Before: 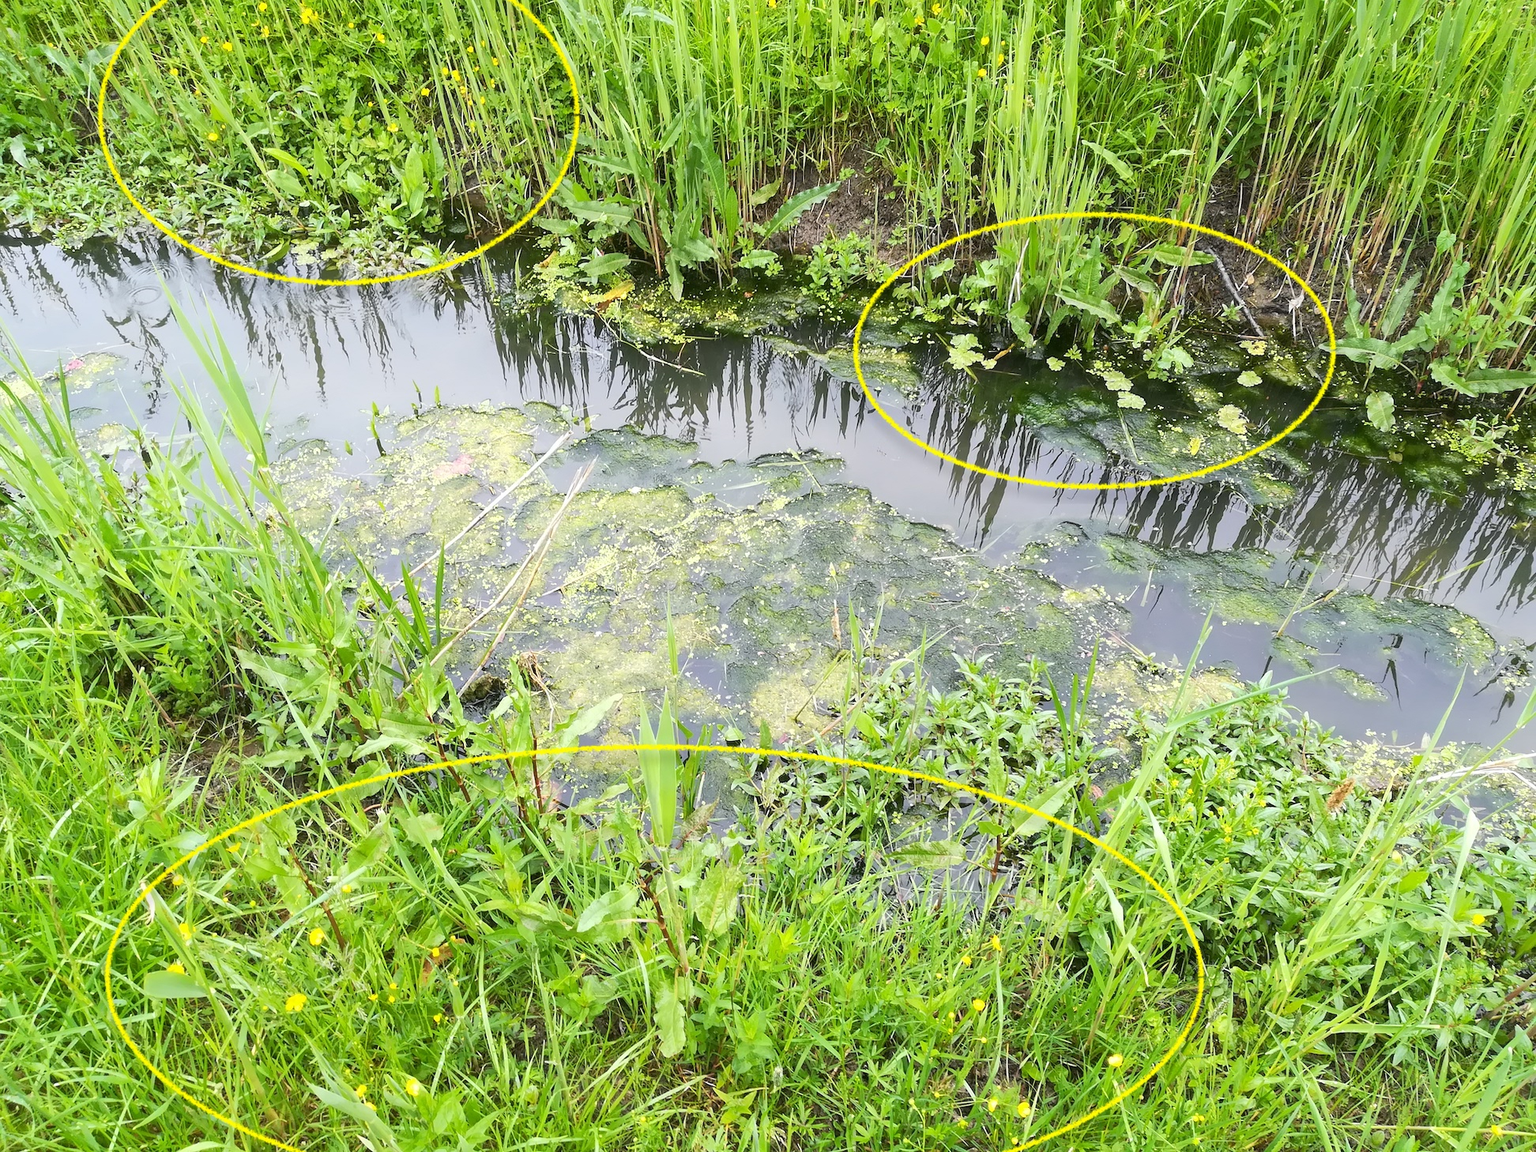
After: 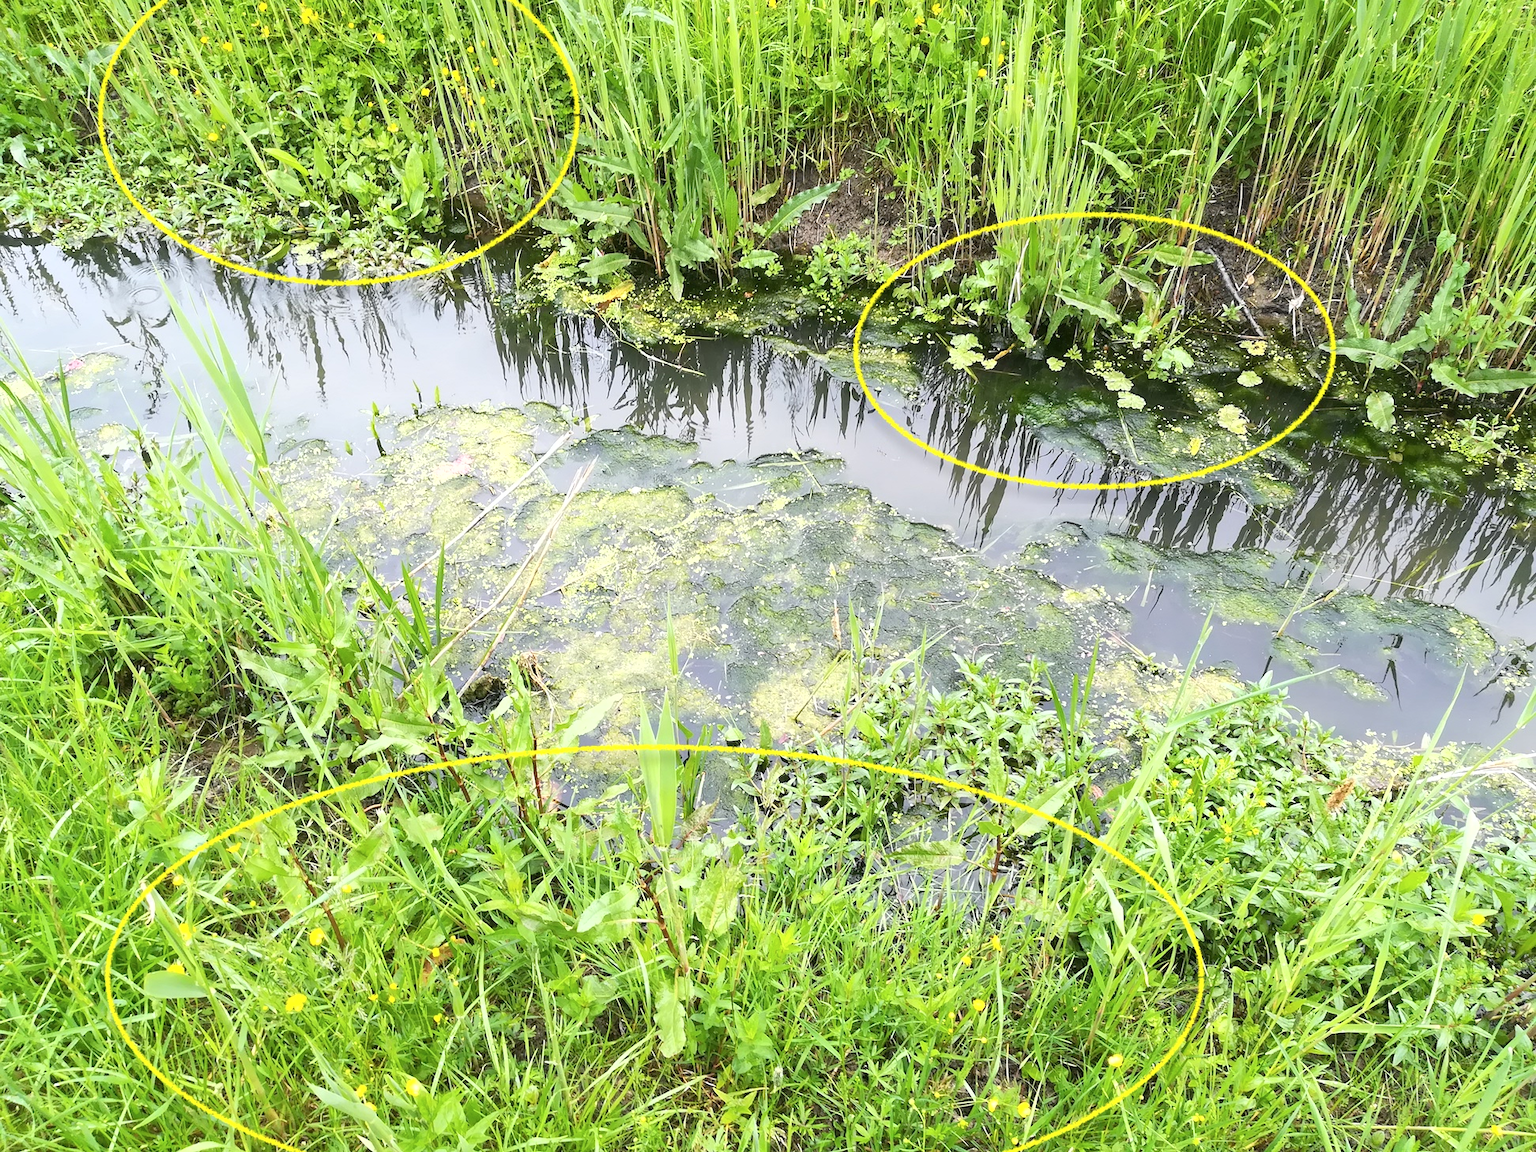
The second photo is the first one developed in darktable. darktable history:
shadows and highlights: radius 46.73, white point adjustment 6.67, compress 79.92%, soften with gaussian
